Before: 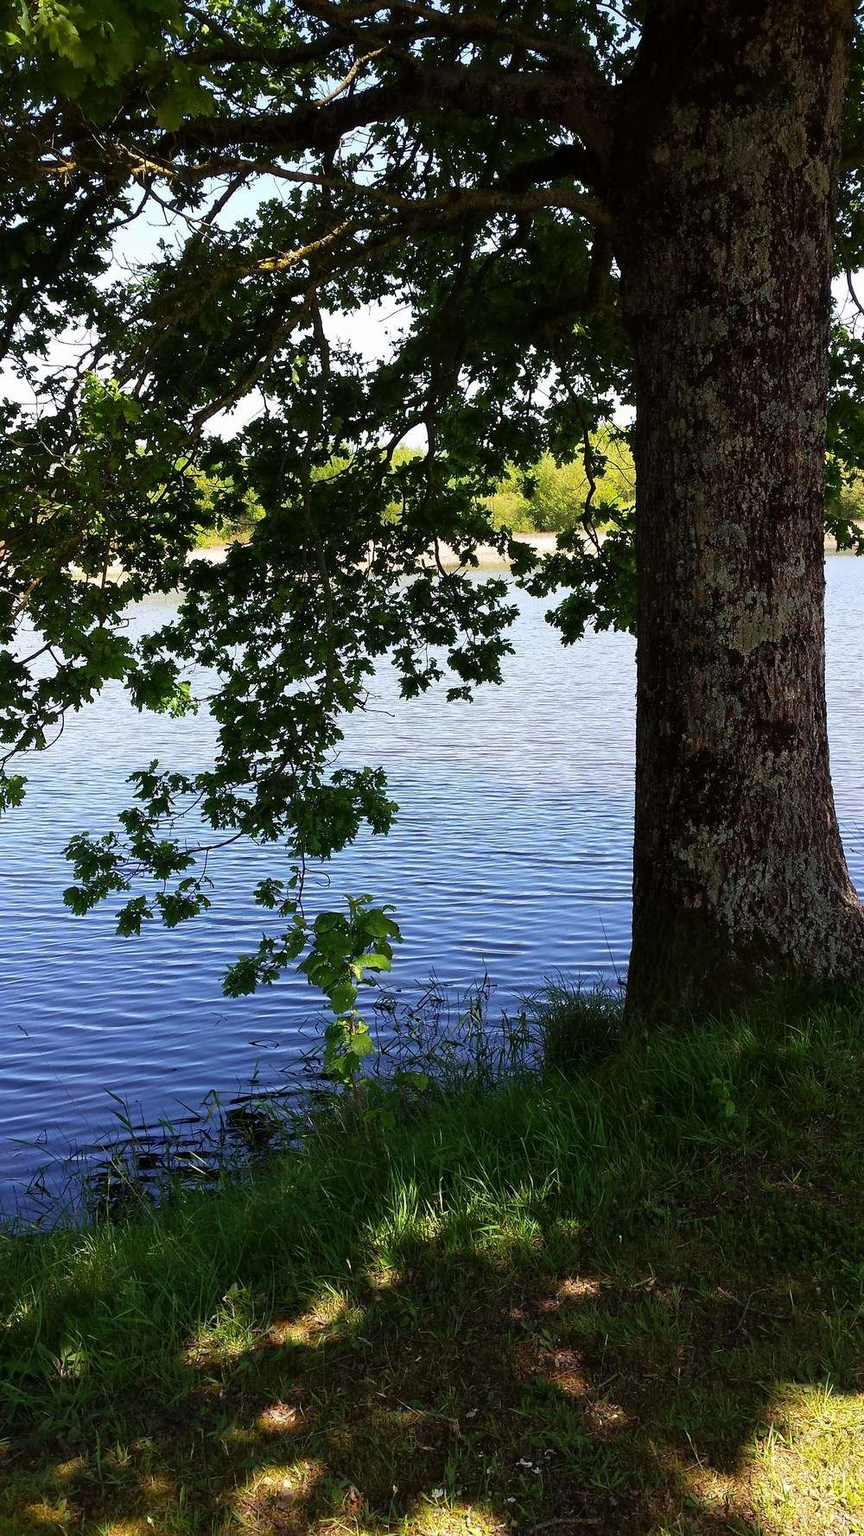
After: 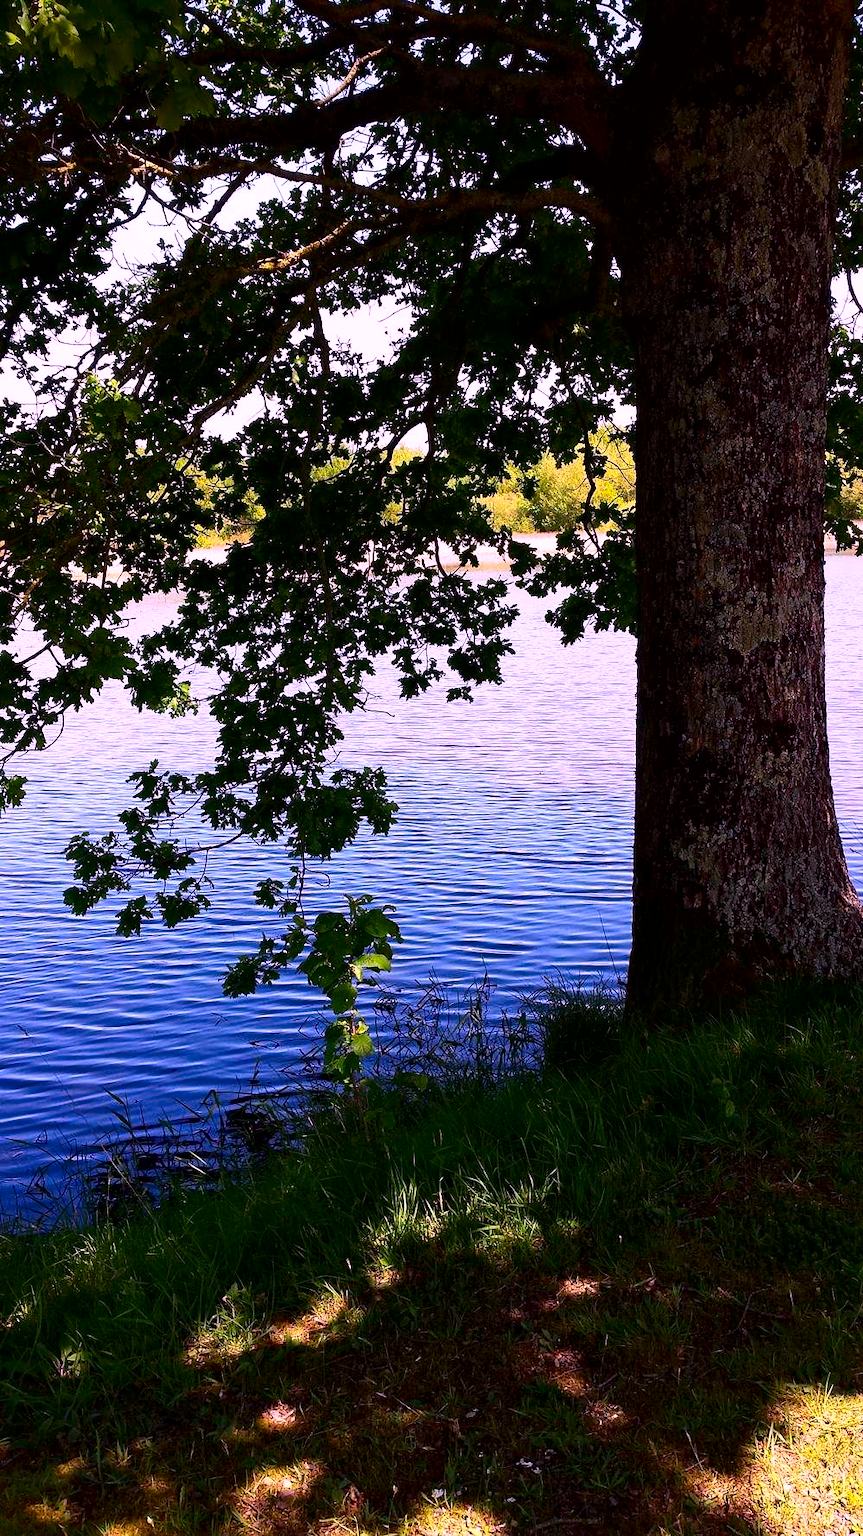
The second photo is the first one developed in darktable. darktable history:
white balance: red 1.188, blue 1.11
color calibration: illuminant as shot in camera, x 0.358, y 0.373, temperature 4628.91 K
contrast brightness saturation: contrast 0.19, brightness -0.11, saturation 0.21
local contrast: mode bilateral grid, contrast 20, coarseness 50, detail 120%, midtone range 0.2
